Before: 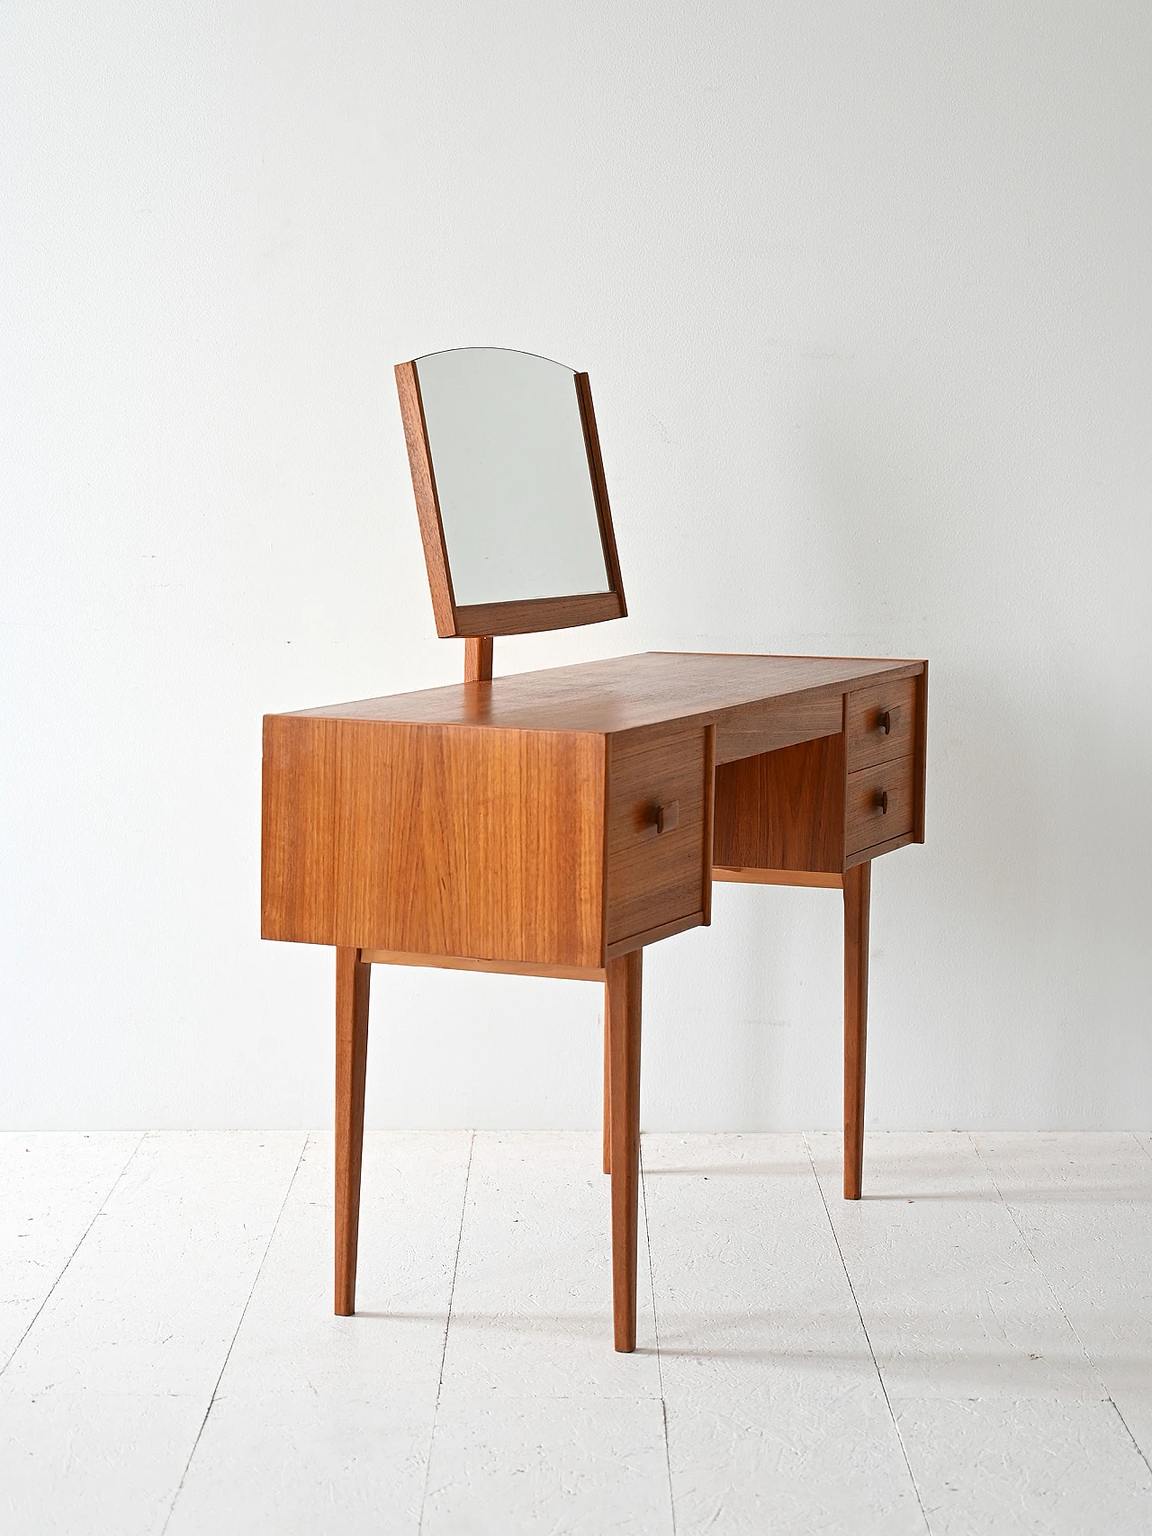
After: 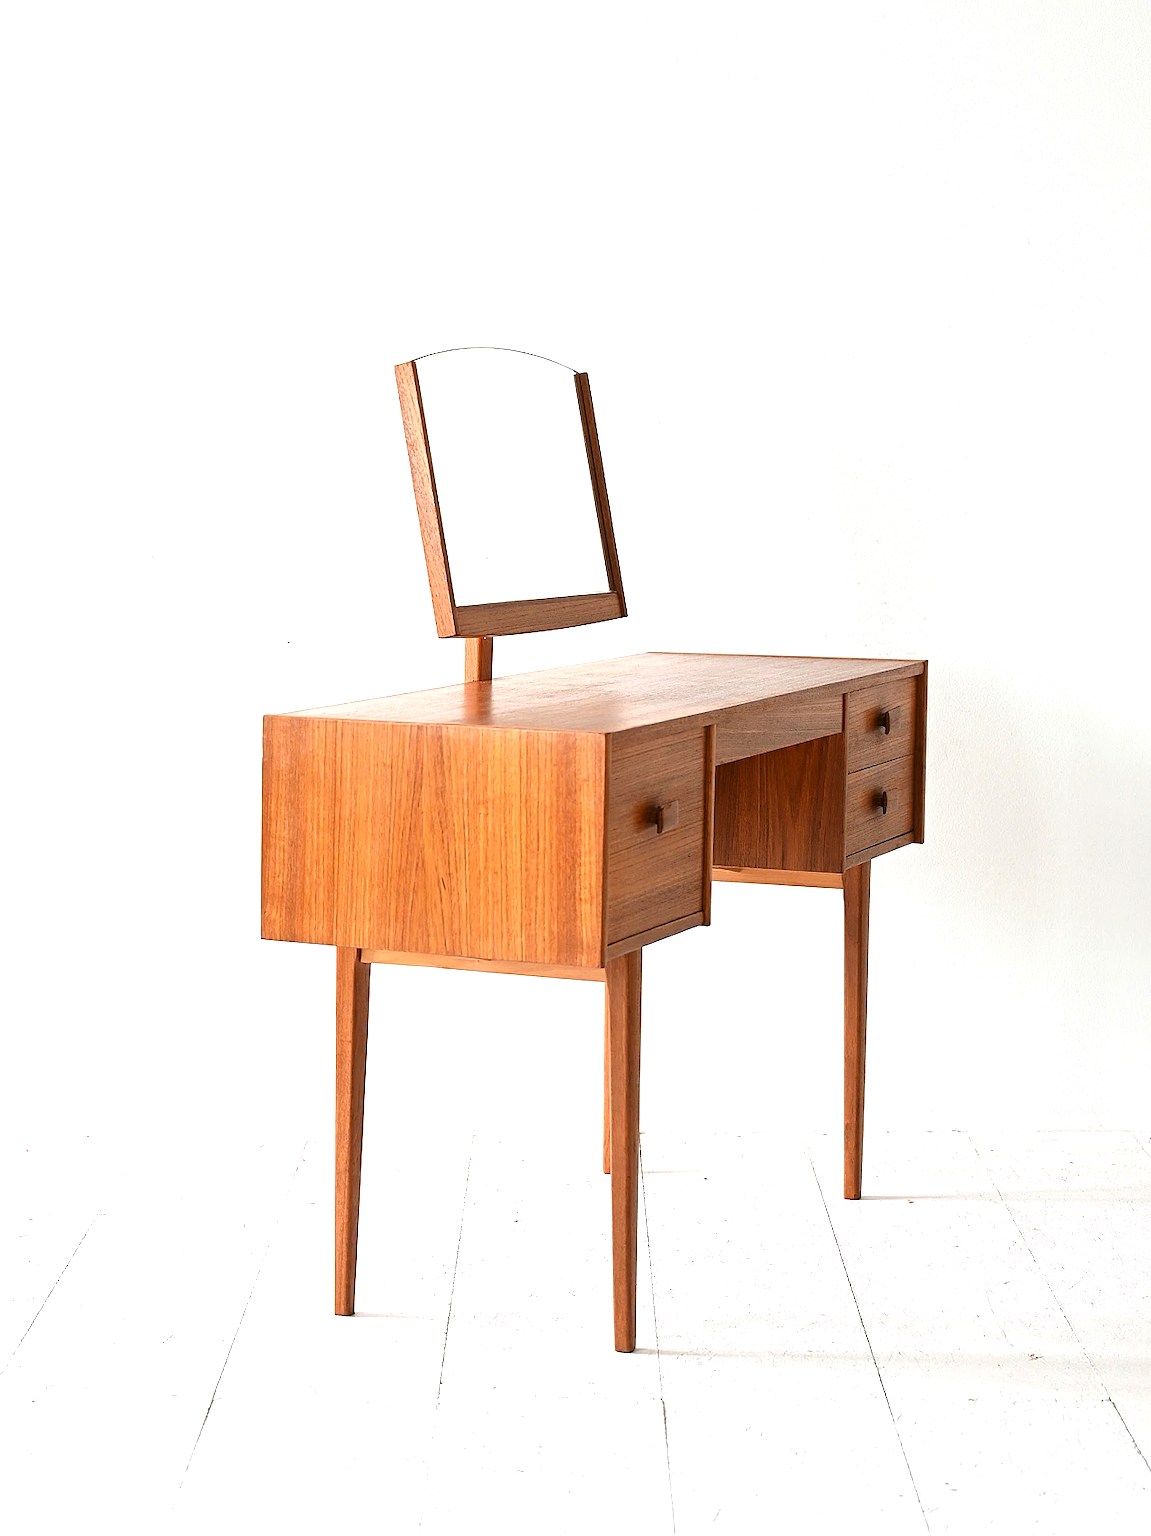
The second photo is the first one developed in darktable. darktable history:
tone equalizer: -8 EV -0.758 EV, -7 EV -0.737 EV, -6 EV -0.582 EV, -5 EV -0.408 EV, -3 EV 0.37 EV, -2 EV 0.6 EV, -1 EV 0.697 EV, +0 EV 0.755 EV
